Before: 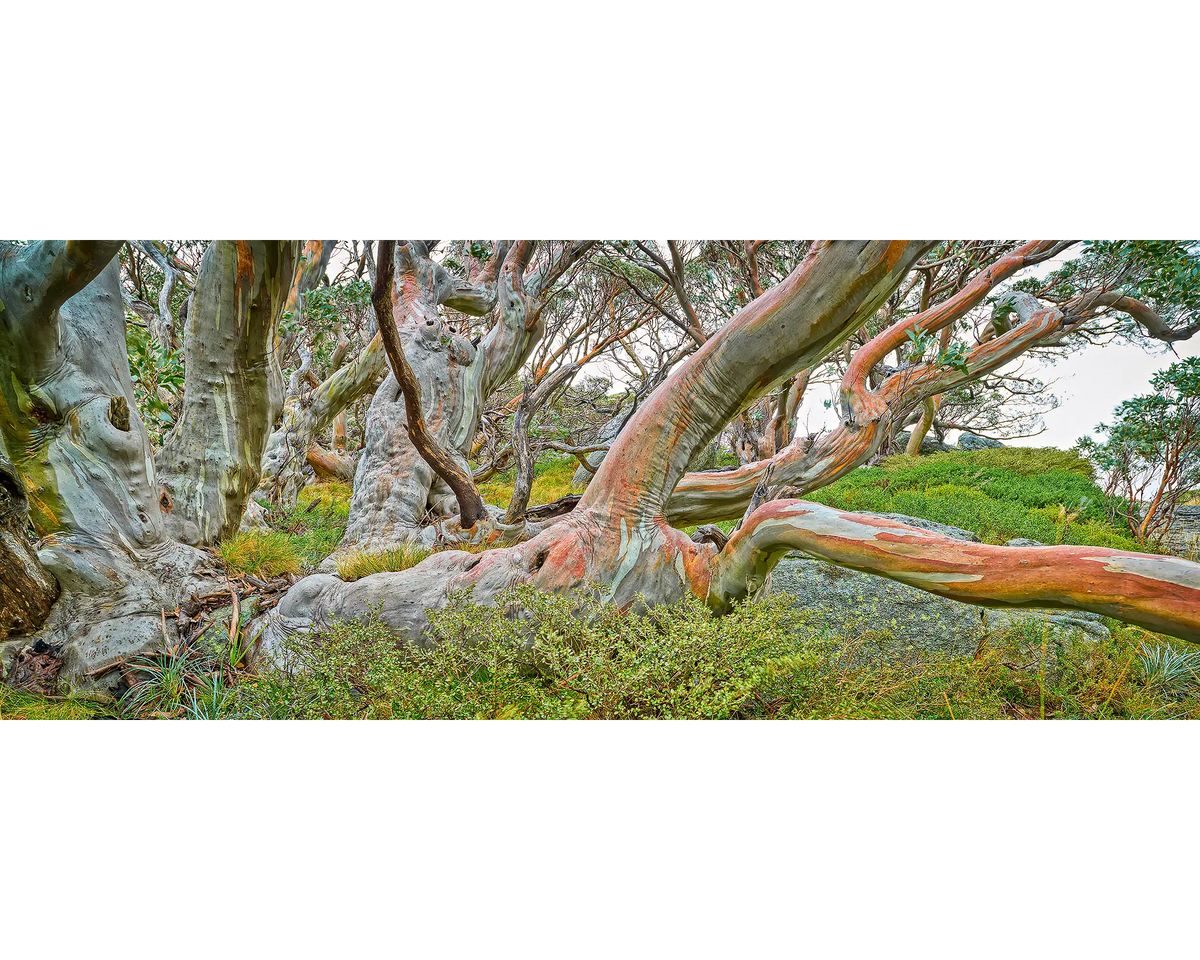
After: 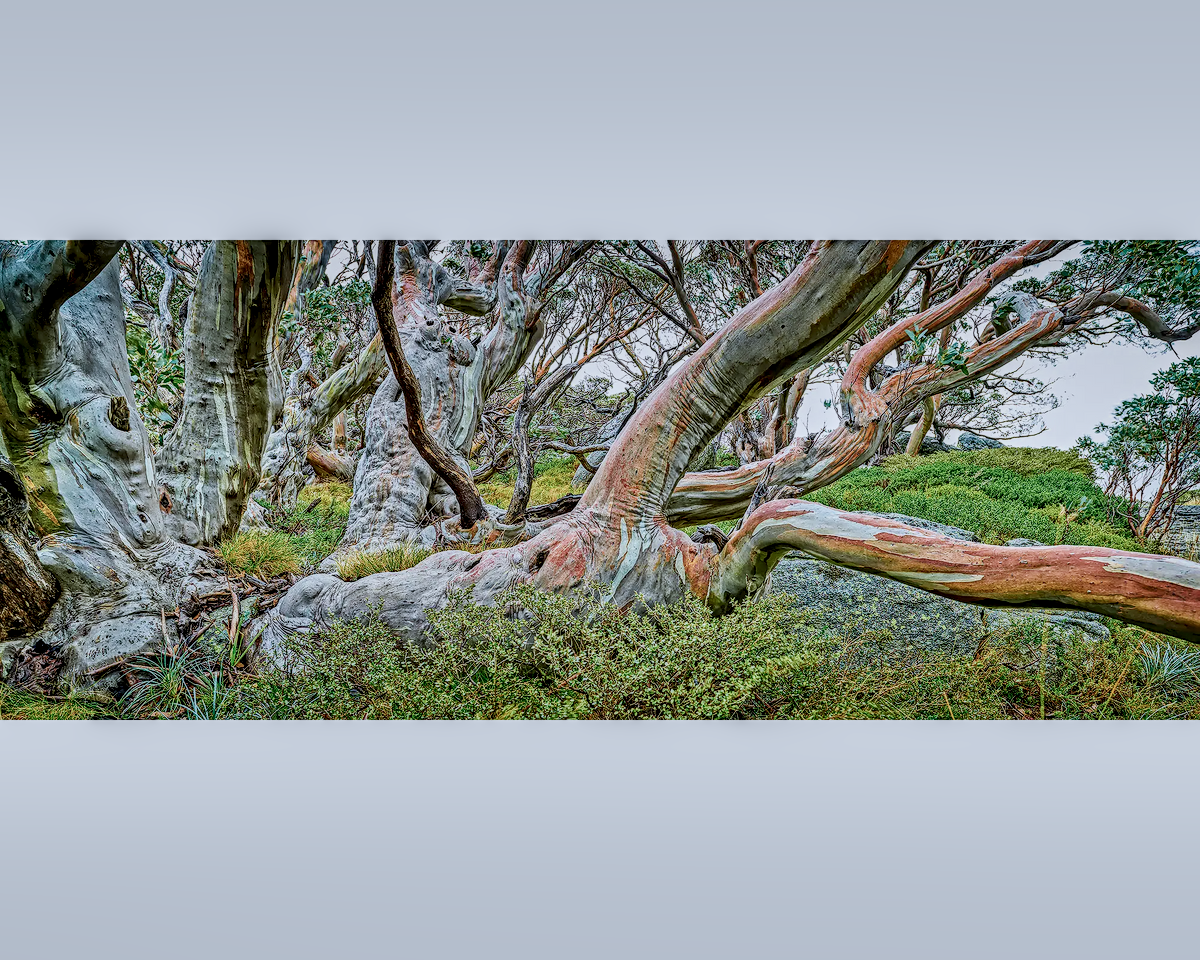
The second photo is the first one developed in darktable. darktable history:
filmic rgb: black relative exposure -16 EV, white relative exposure 6.12 EV, hardness 5.22
white balance: emerald 1
shadows and highlights: shadows 52.42, soften with gaussian
color calibration: illuminant as shot in camera, x 0.369, y 0.376, temperature 4328.46 K, gamut compression 3
sharpen: amount 0.2
local contrast: highlights 20%, shadows 70%, detail 170%
